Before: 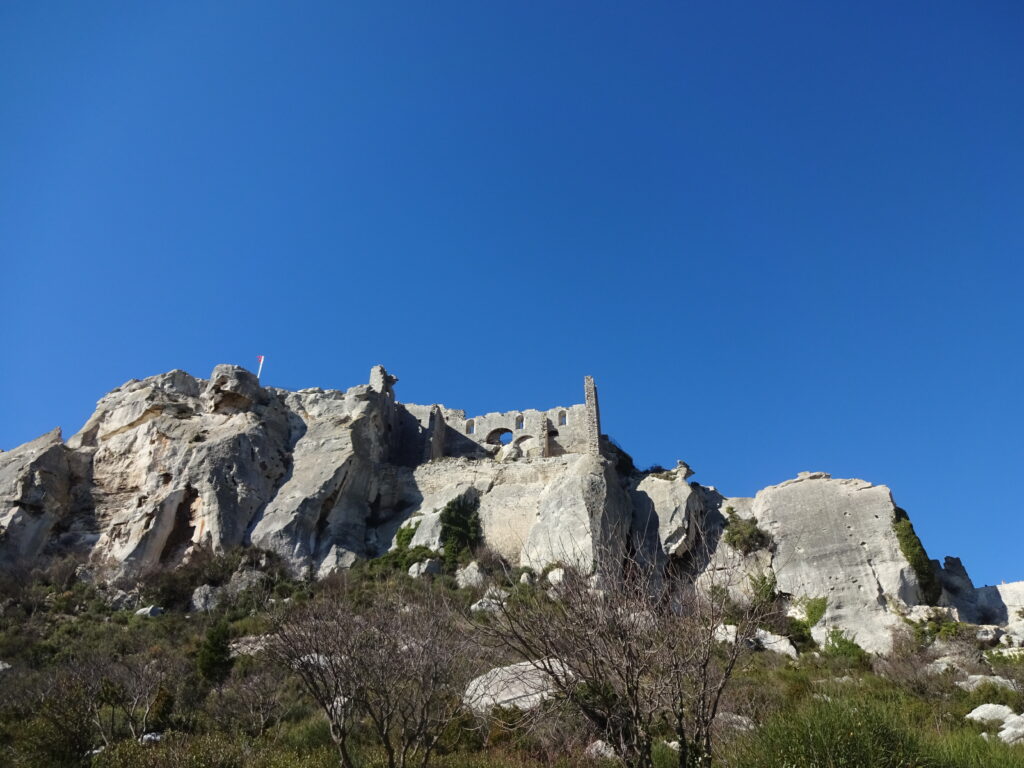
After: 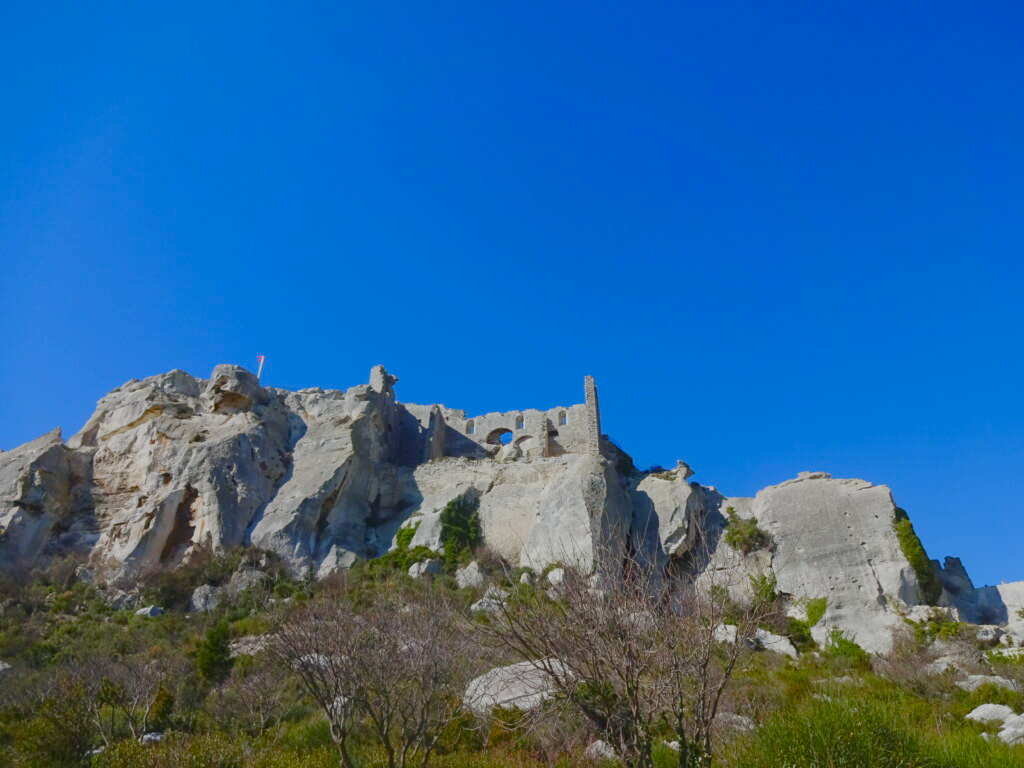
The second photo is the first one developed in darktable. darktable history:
white balance: red 0.98, blue 1.034
color balance rgb: shadows lift › chroma 1%, shadows lift › hue 113°, highlights gain › chroma 0.2%, highlights gain › hue 333°, perceptual saturation grading › global saturation 20%, perceptual saturation grading › highlights -50%, perceptual saturation grading › shadows 25%, contrast -30%
color balance: output saturation 120%
